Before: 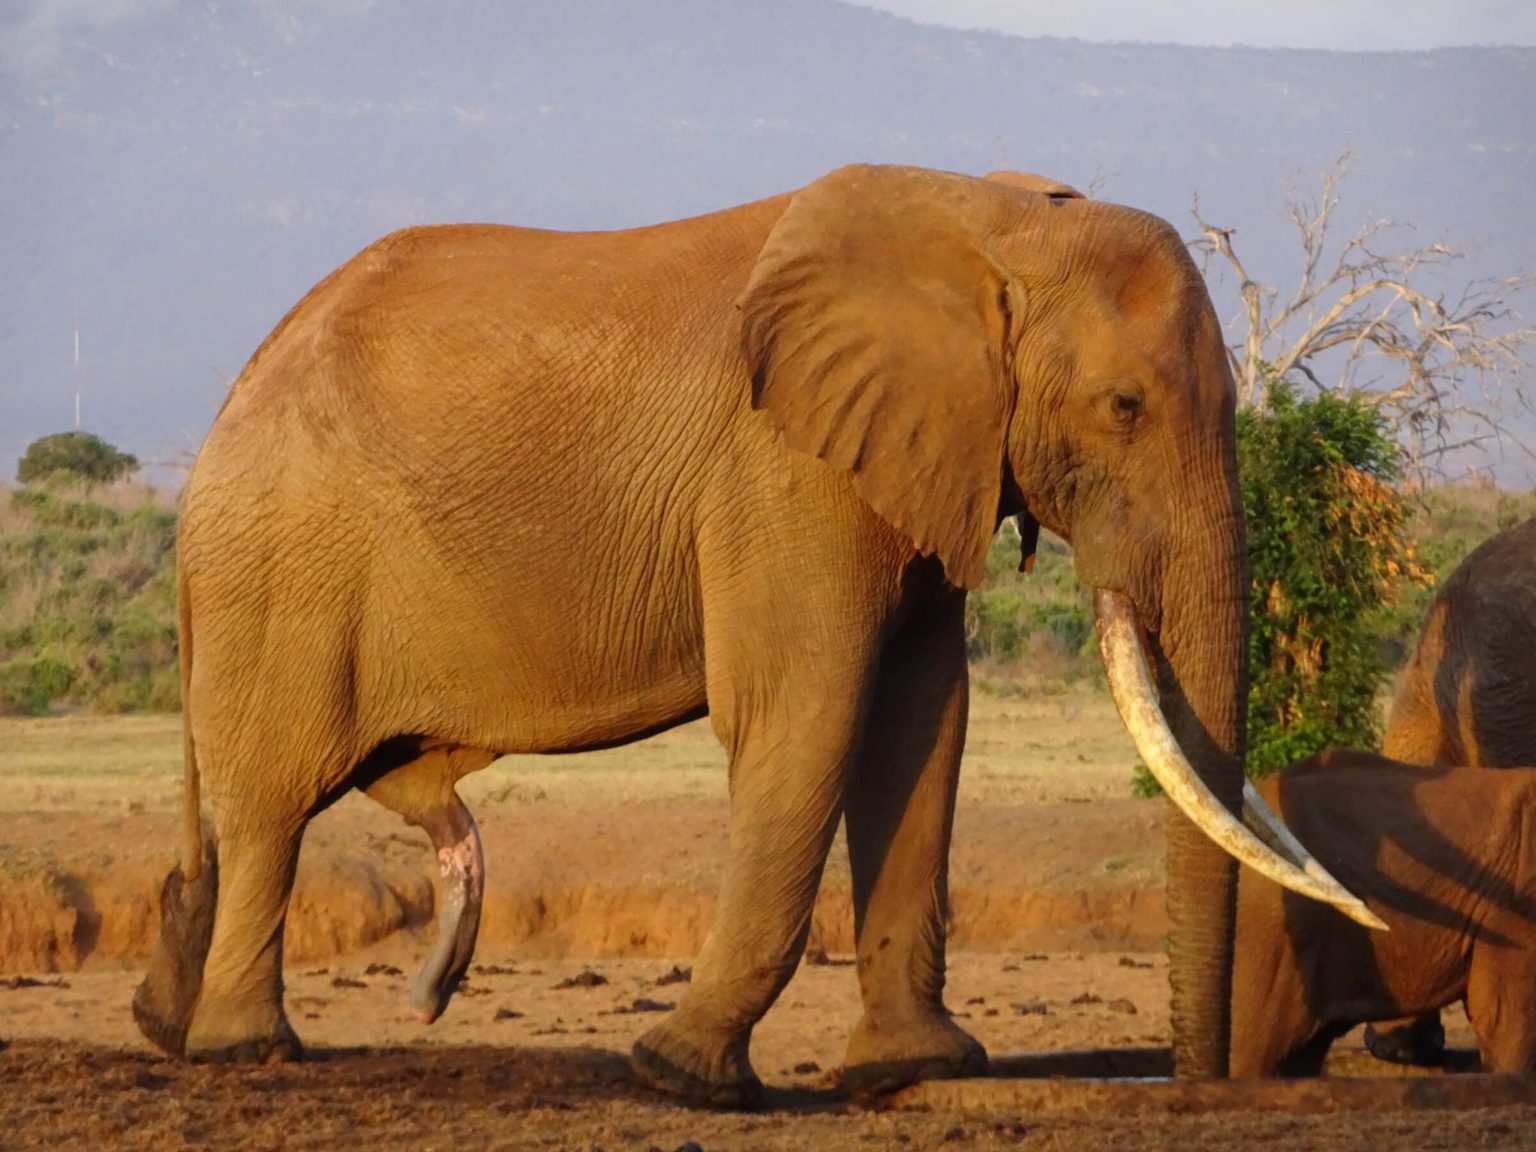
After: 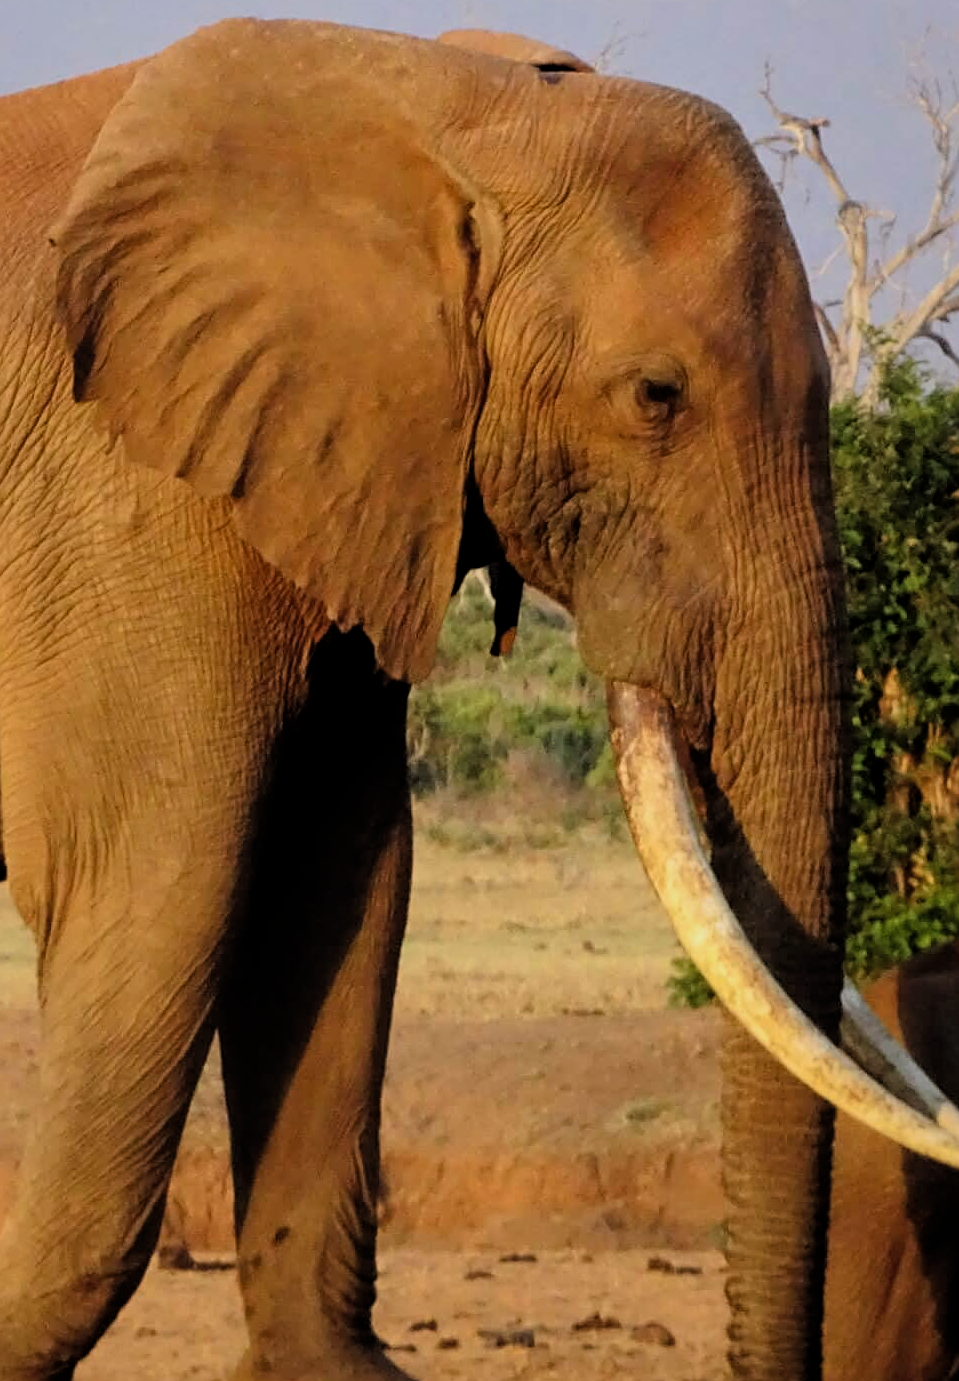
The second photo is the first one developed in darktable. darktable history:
filmic rgb: middle gray luminance 9.9%, black relative exposure -8.6 EV, white relative exposure 3.32 EV, target black luminance 0%, hardness 5.21, latitude 44.56%, contrast 1.311, highlights saturation mix 5.37%, shadows ↔ highlights balance 24.99%
shadows and highlights: shadows 30.07
crop: left 45.885%, top 13.232%, right 14.156%, bottom 10.016%
sharpen: on, module defaults
